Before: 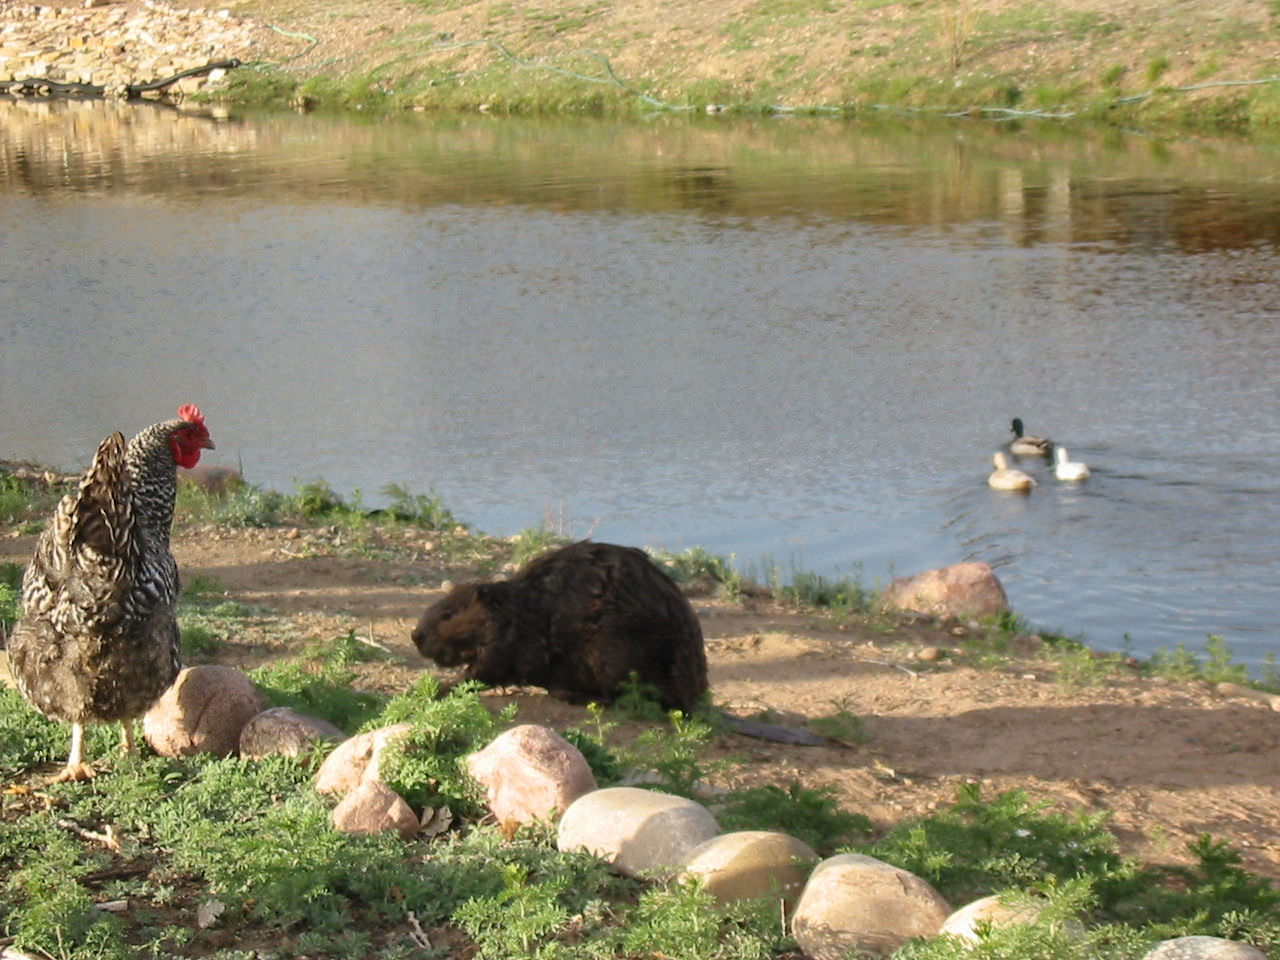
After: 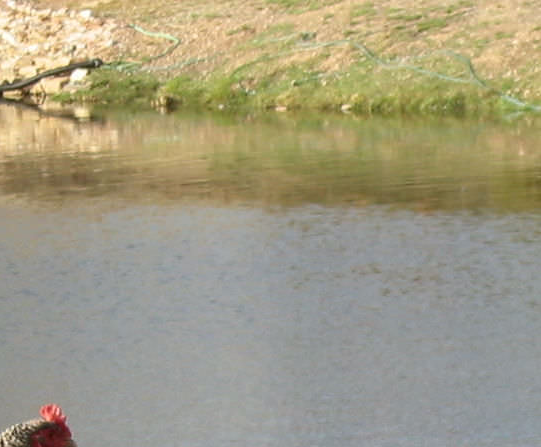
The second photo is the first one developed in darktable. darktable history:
crop and rotate: left 10.807%, top 0.102%, right 46.903%, bottom 53.268%
